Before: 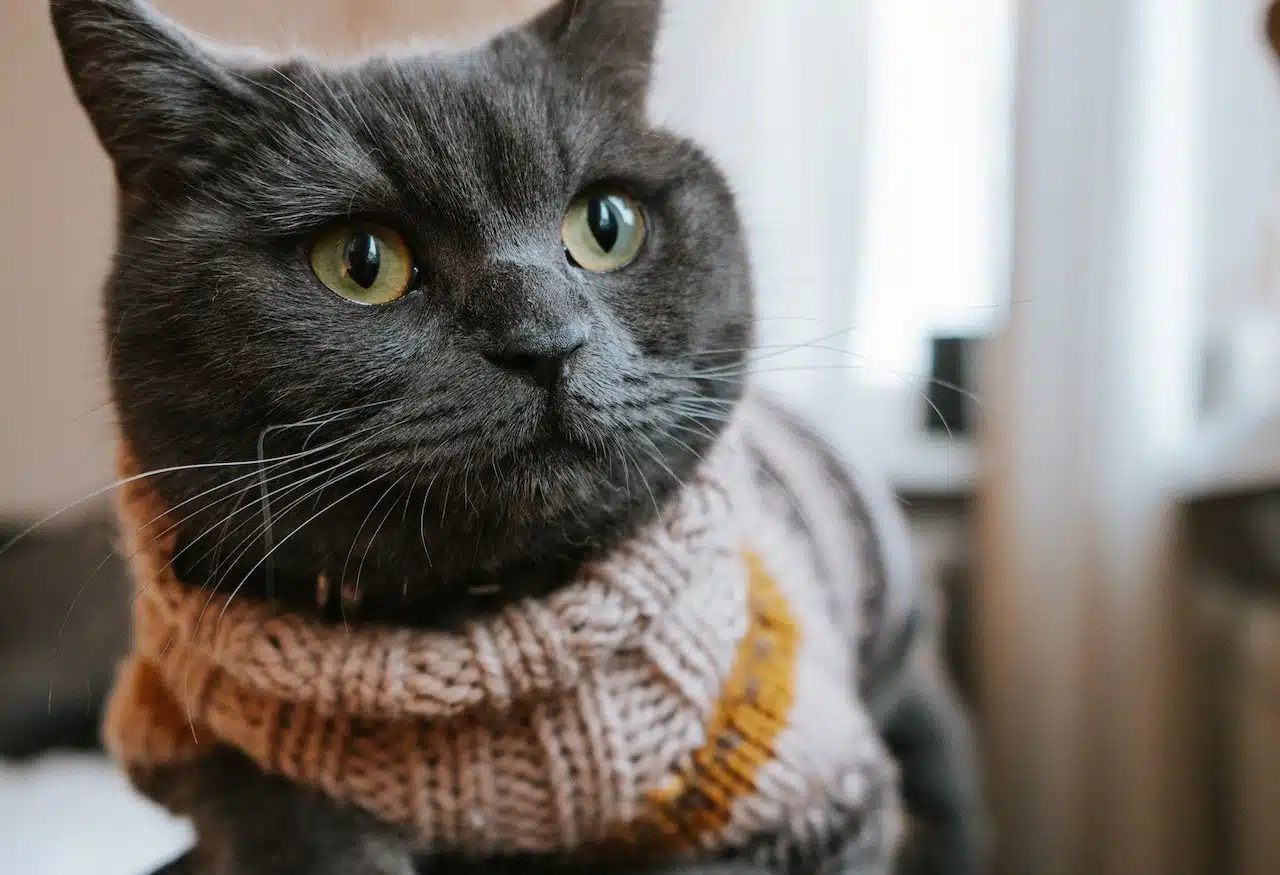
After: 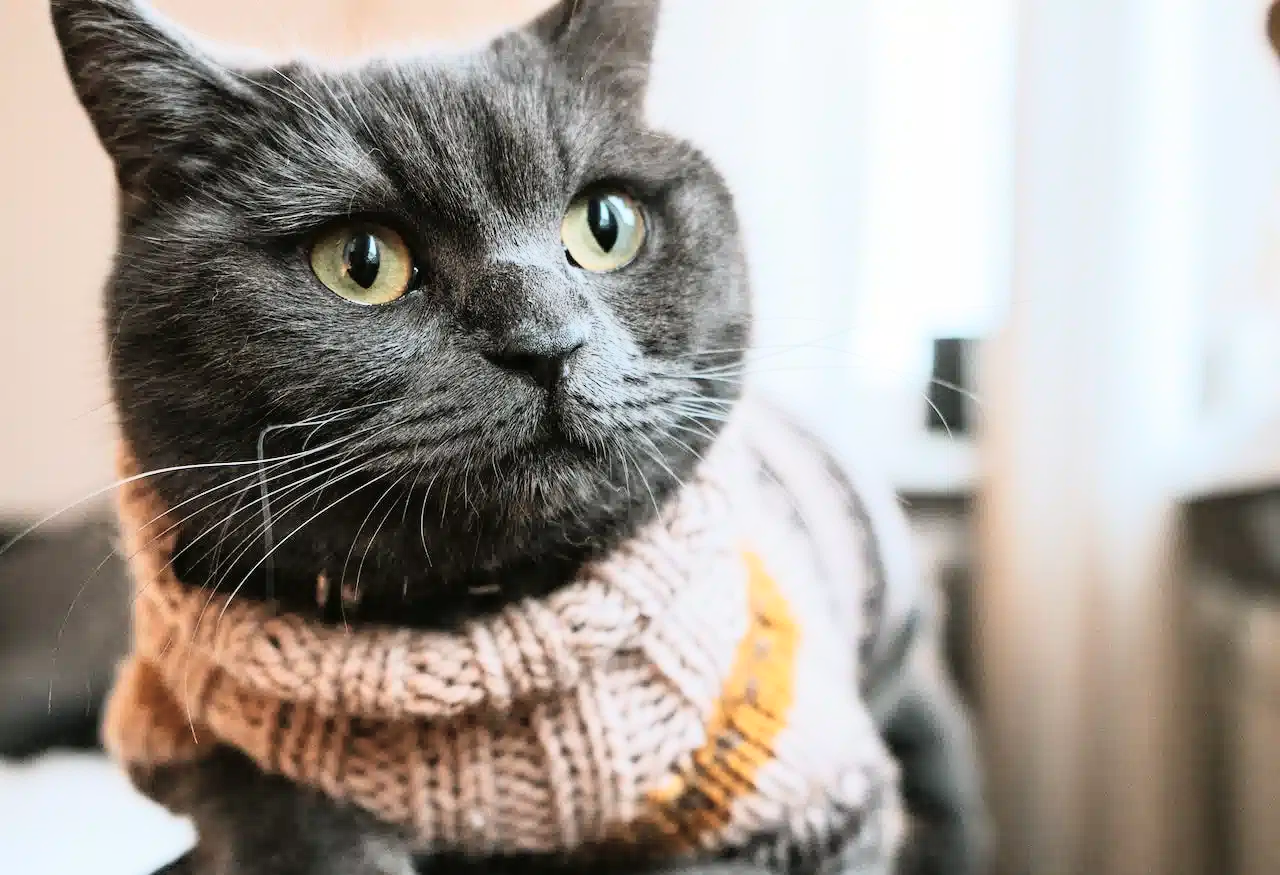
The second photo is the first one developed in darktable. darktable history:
tone curve: curves: ch0 [(0, 0) (0.003, 0.003) (0.011, 0.012) (0.025, 0.028) (0.044, 0.049) (0.069, 0.091) (0.1, 0.144) (0.136, 0.21) (0.177, 0.277) (0.224, 0.352) (0.277, 0.433) (0.335, 0.523) (0.399, 0.613) (0.468, 0.702) (0.543, 0.79) (0.623, 0.867) (0.709, 0.916) (0.801, 0.946) (0.898, 0.972) (1, 1)], color space Lab, independent channels, preserve colors none
